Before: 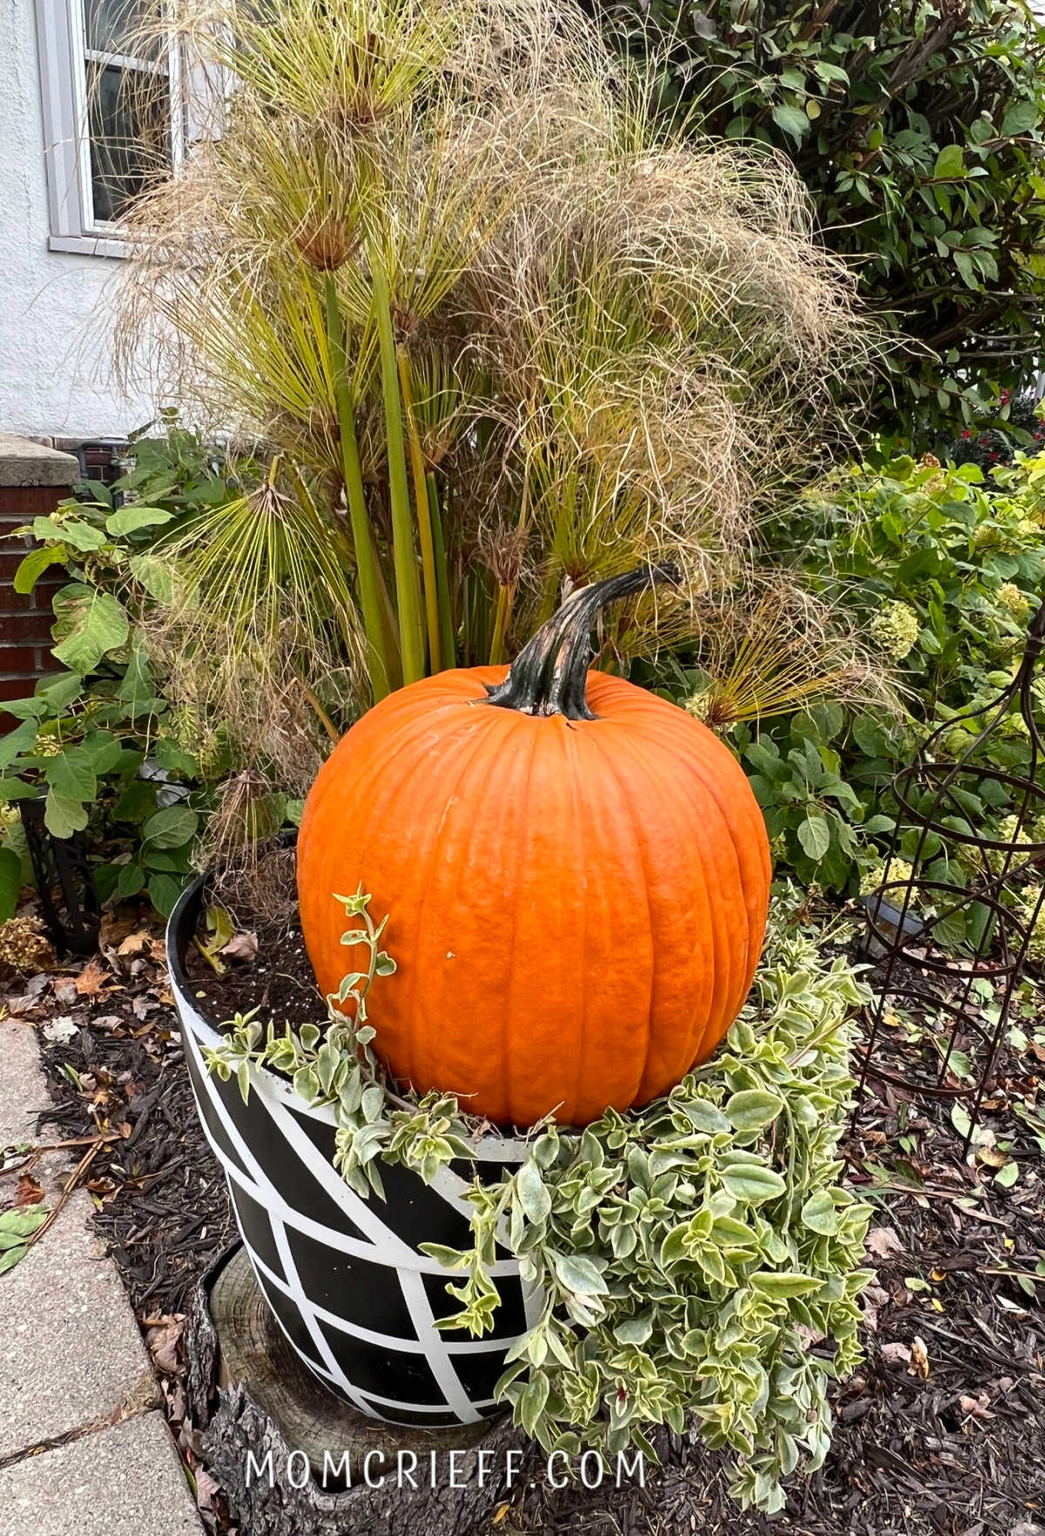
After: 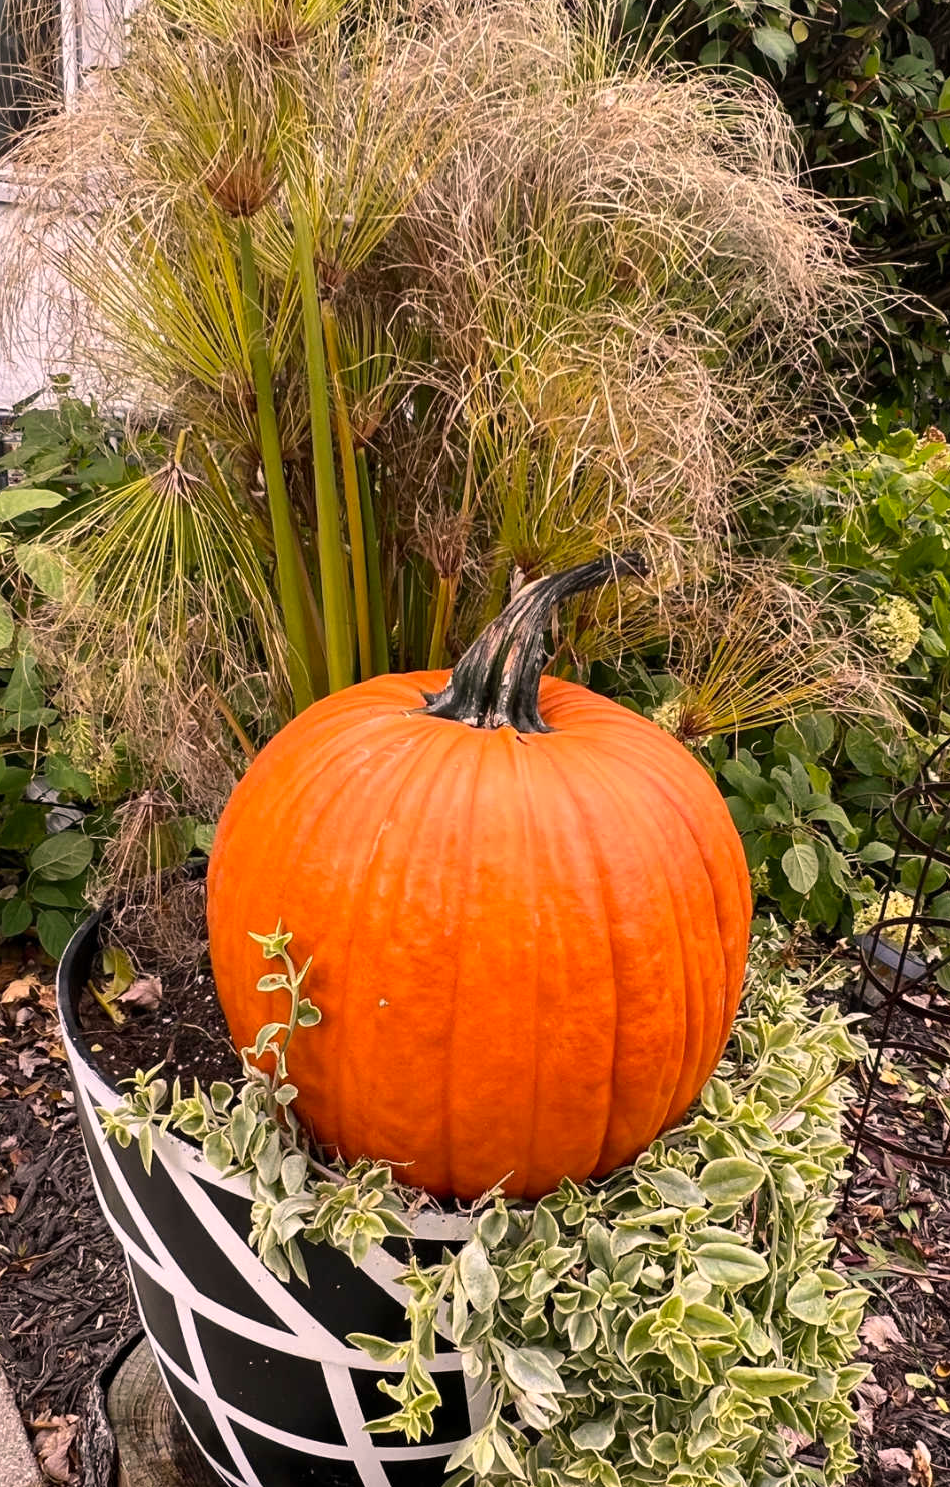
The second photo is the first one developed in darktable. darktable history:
crop: left 11.225%, top 5.381%, right 9.565%, bottom 10.314%
color correction: highlights a* 12.23, highlights b* 5.41
